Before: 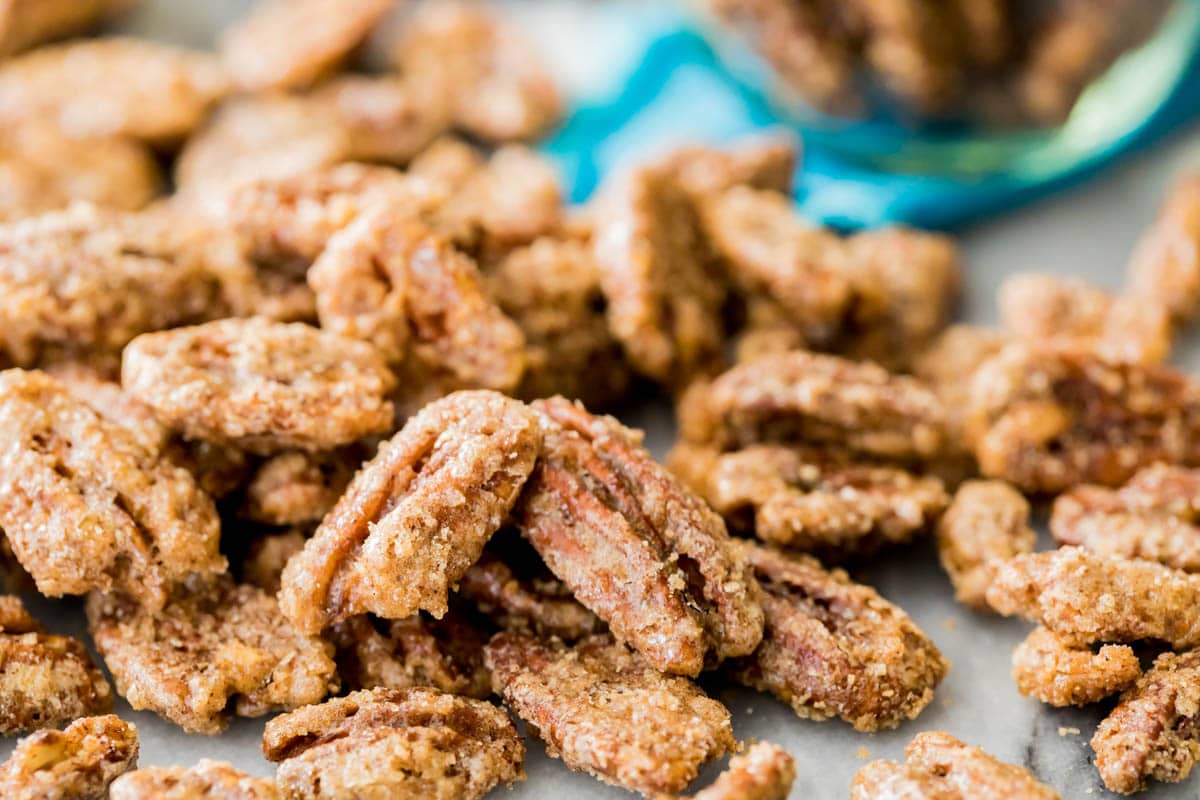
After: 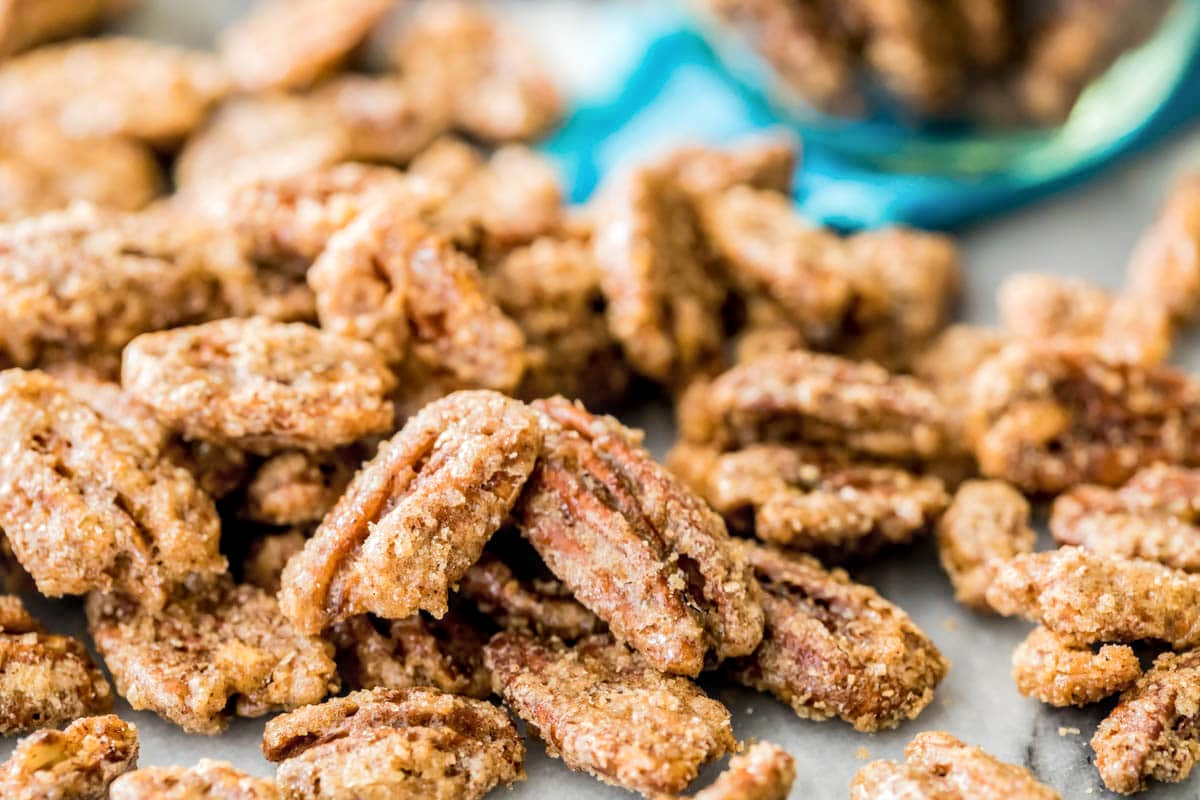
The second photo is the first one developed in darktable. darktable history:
local contrast: on, module defaults
contrast brightness saturation: contrast 0.053, brightness 0.057, saturation 0.007
